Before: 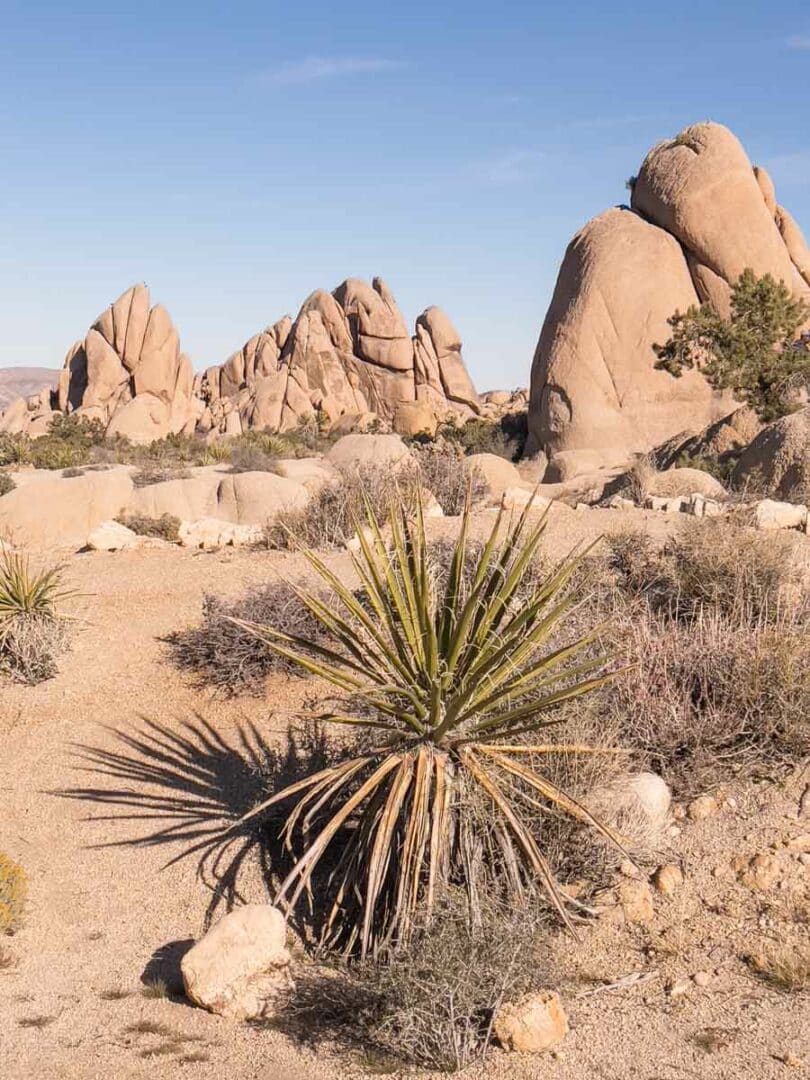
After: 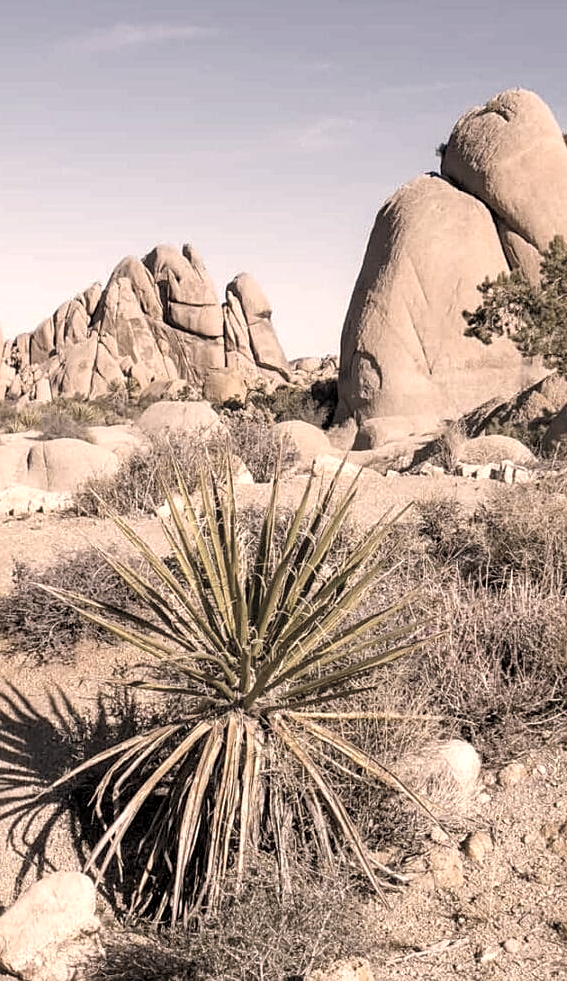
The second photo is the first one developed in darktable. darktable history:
crop and rotate: left 23.563%, top 3.064%, right 6.393%, bottom 6.1%
color balance rgb: power › chroma 0.238%, power › hue 62.87°, perceptual saturation grading › global saturation 35.384%, perceptual brilliance grading › highlights 9.424%, perceptual brilliance grading › mid-tones 5.223%, global vibrance 20%
color correction: highlights a* 22.08, highlights b* 22.52
exposure: black level correction 0.005, exposure 0.005 EV, compensate highlight preservation false
color zones: curves: ch1 [(0, 0.153) (0.143, 0.15) (0.286, 0.151) (0.429, 0.152) (0.571, 0.152) (0.714, 0.151) (0.857, 0.151) (1, 0.153)]
sharpen: amount 0.209
